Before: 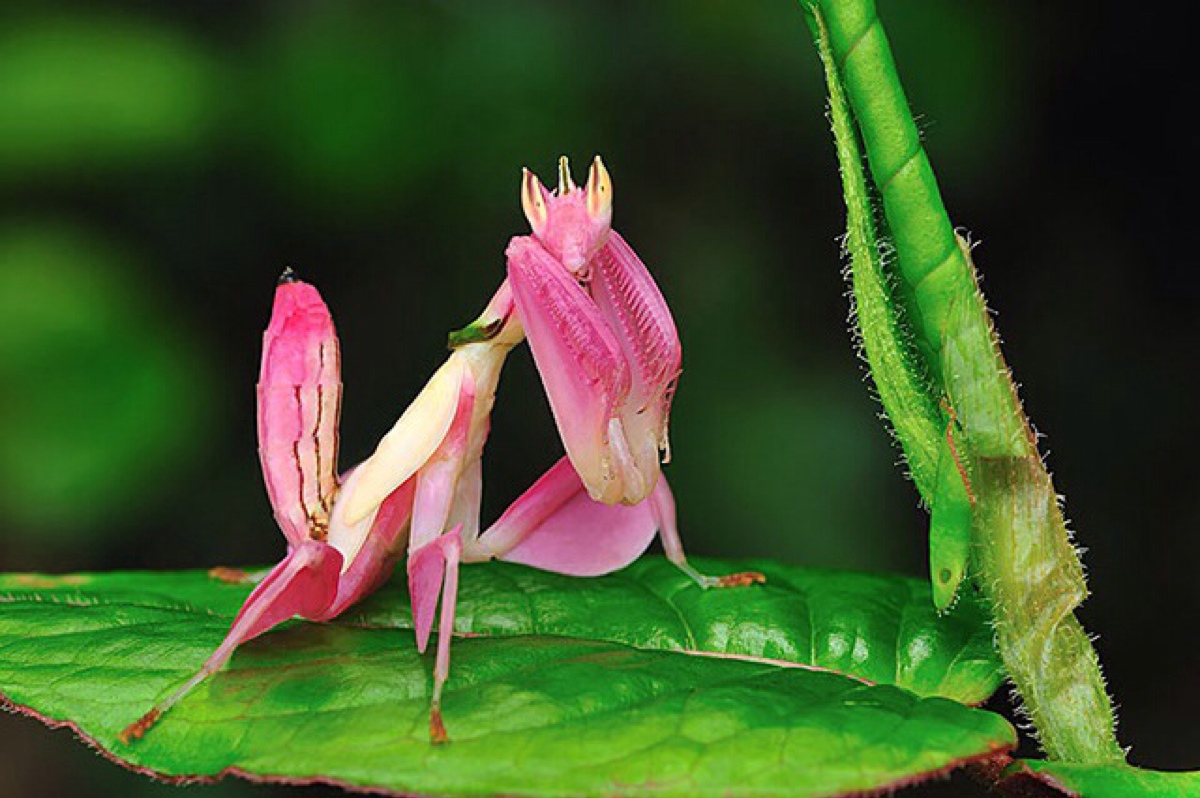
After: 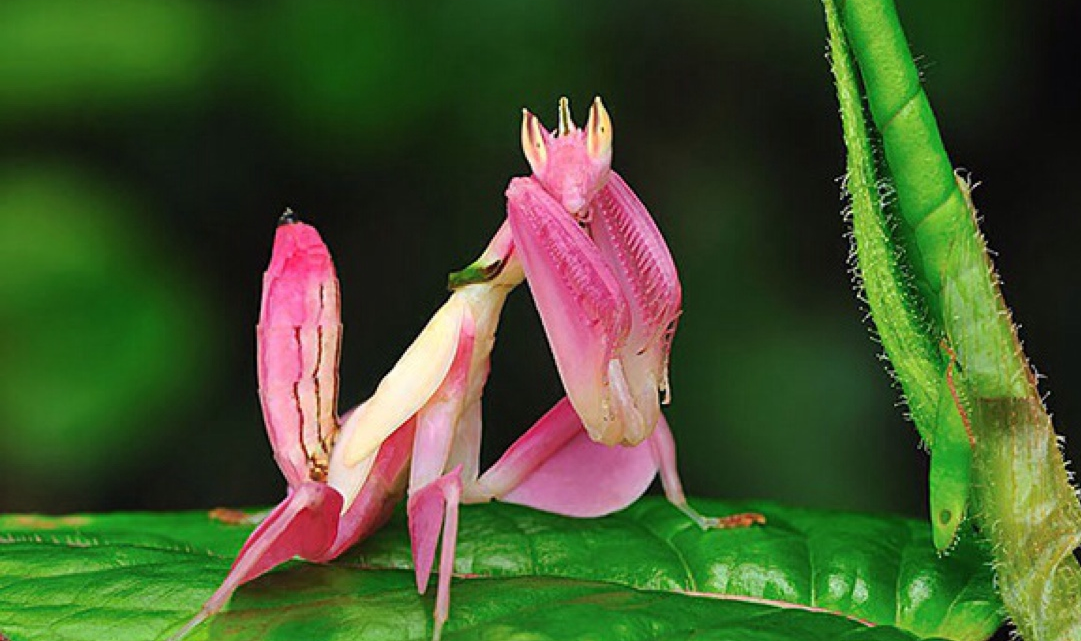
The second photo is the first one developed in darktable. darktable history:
crop: top 7.515%, right 9.84%, bottom 12.051%
